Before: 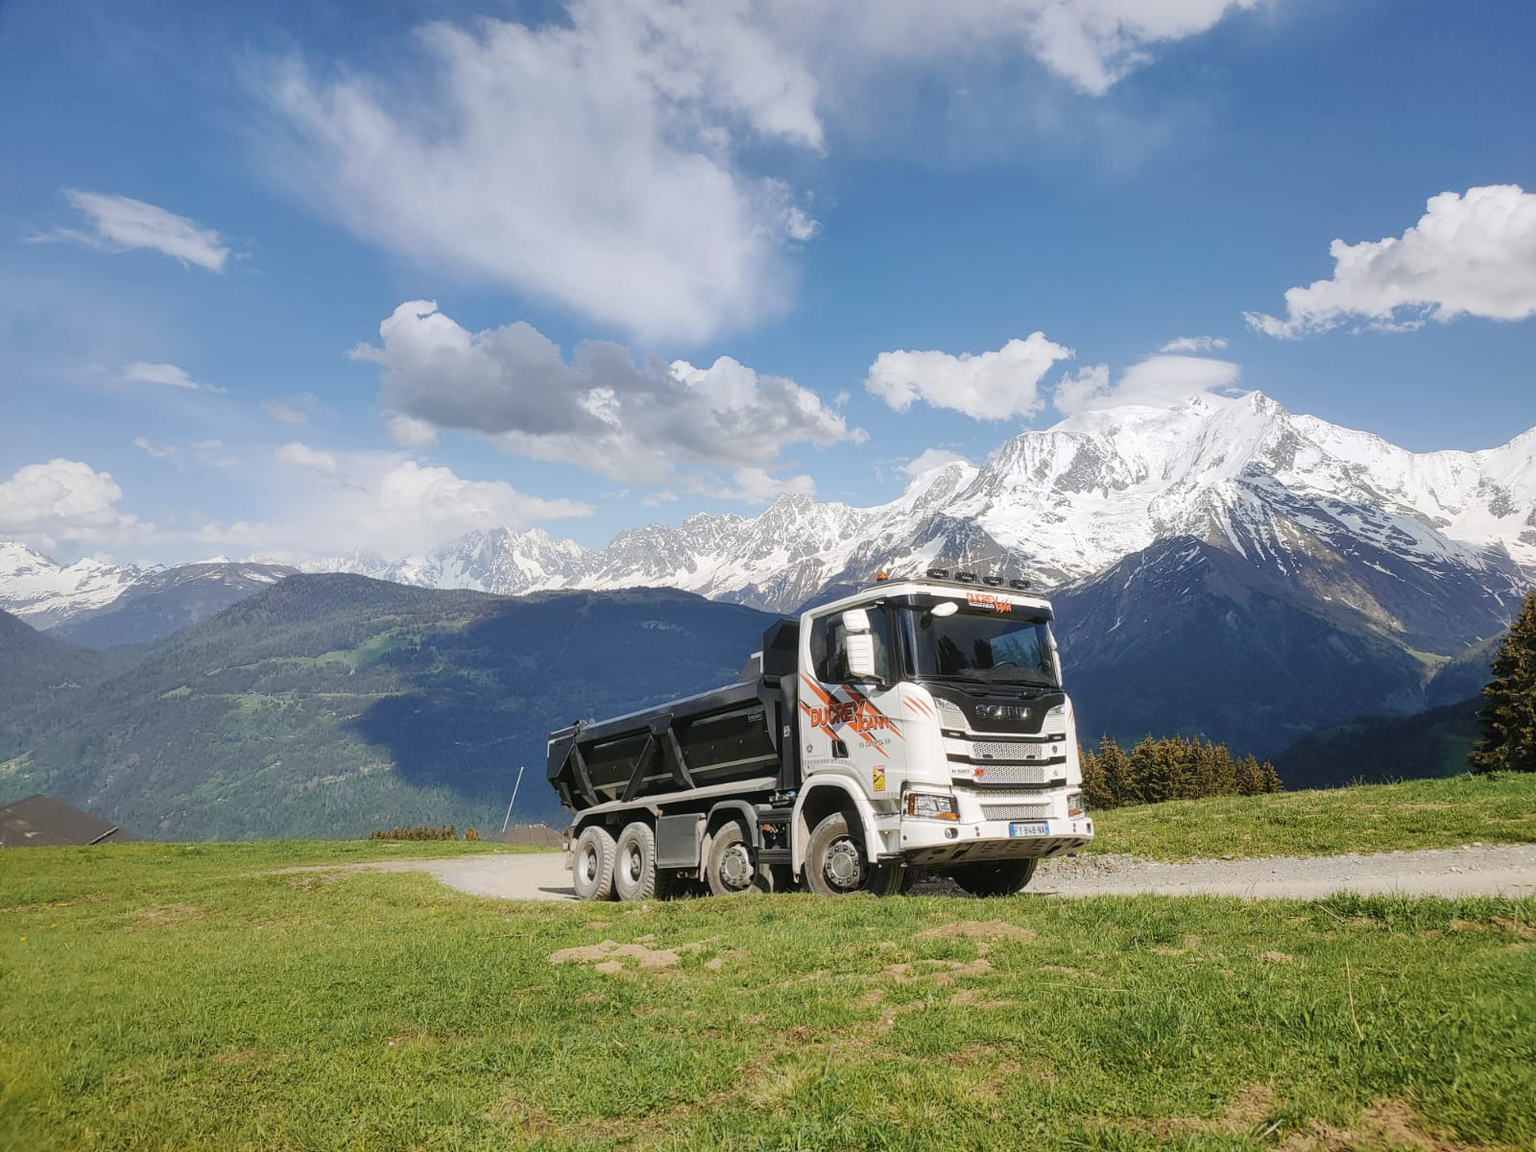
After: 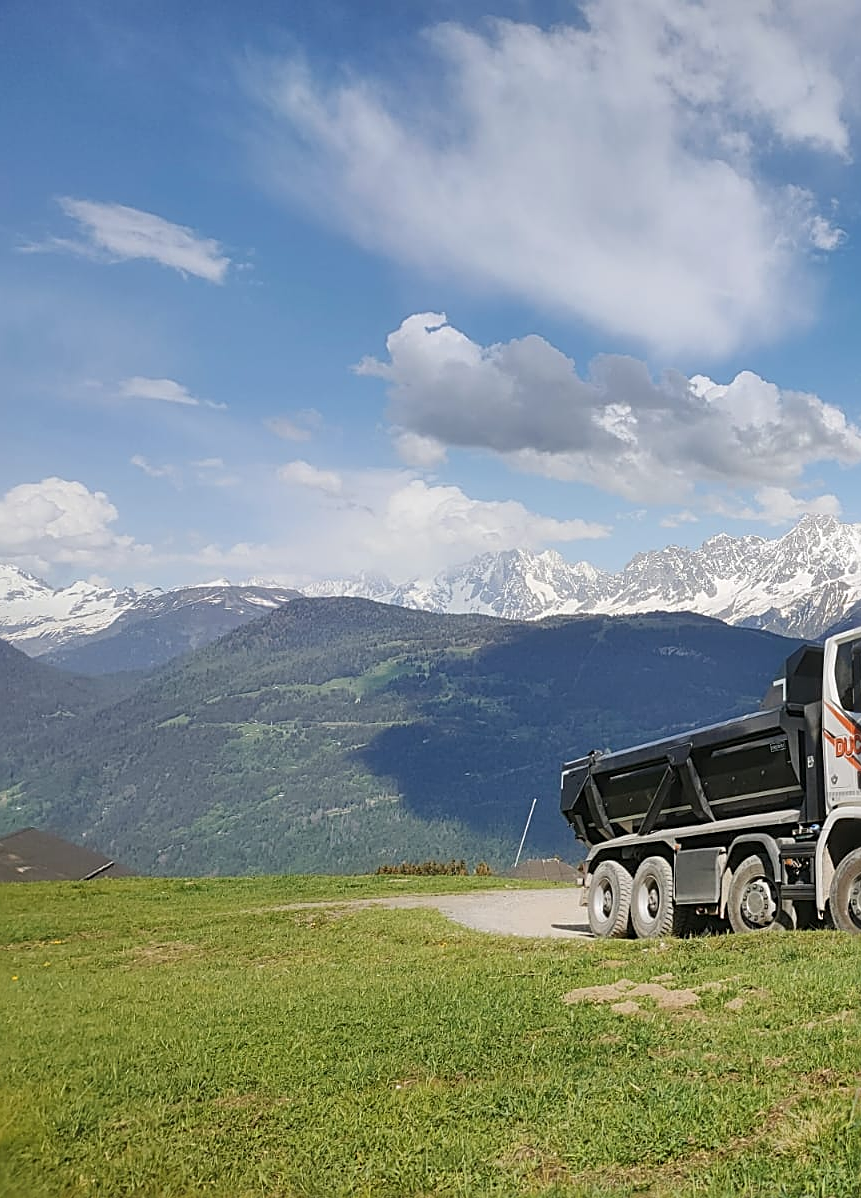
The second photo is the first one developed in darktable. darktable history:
sharpen: radius 2.543, amount 0.636
crop: left 0.587%, right 45.588%, bottom 0.086%
